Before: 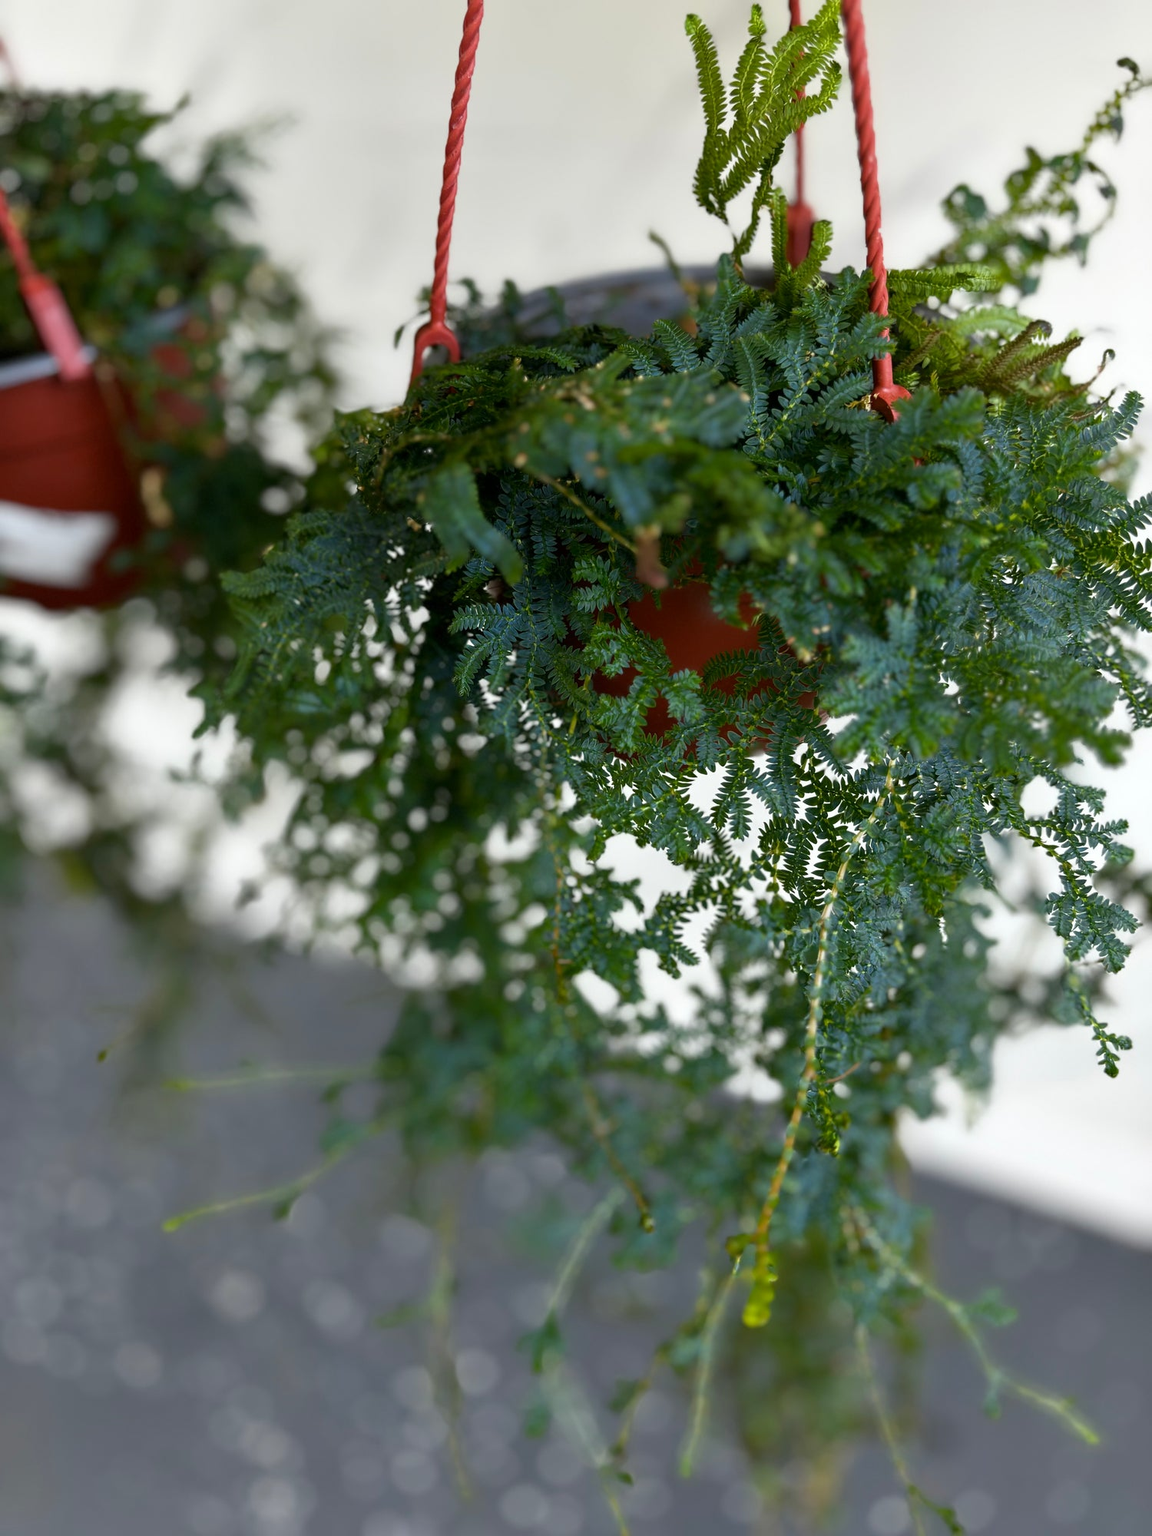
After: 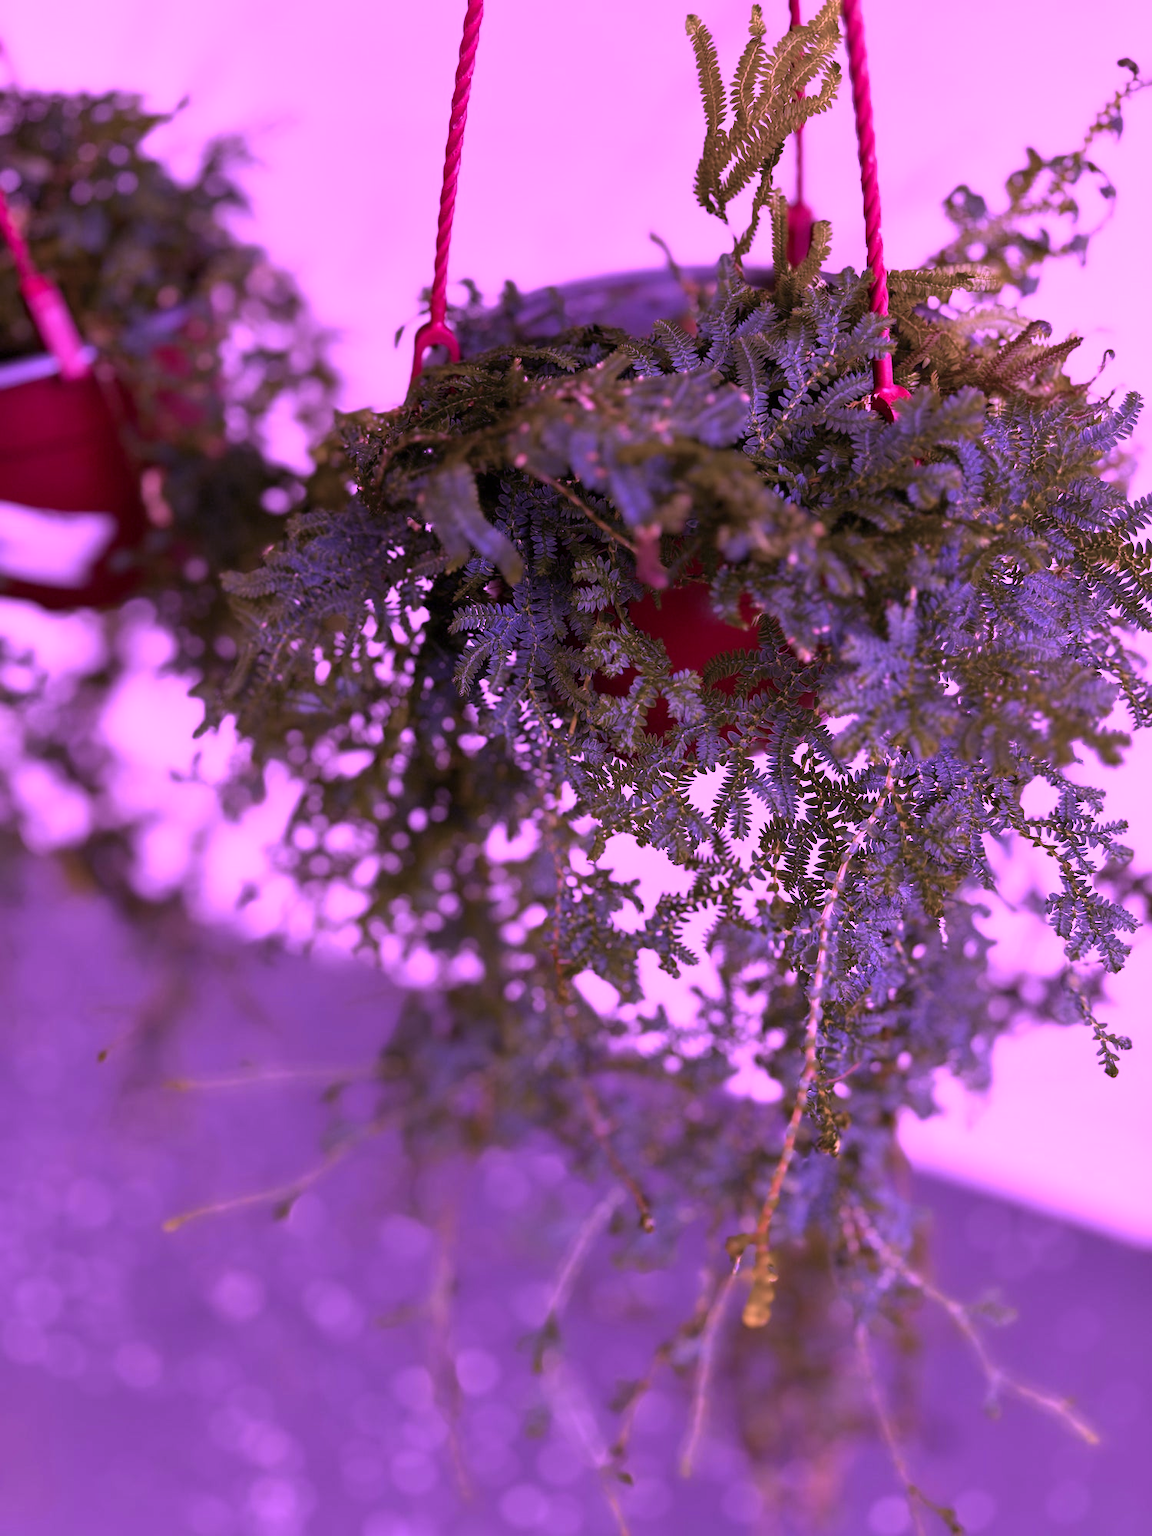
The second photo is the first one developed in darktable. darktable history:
color calibration: illuminant custom, x 0.261, y 0.521, temperature 7054.11 K
color correction: highlights a* -2.24, highlights b* -18.1
white balance: red 1.004, blue 1.096
